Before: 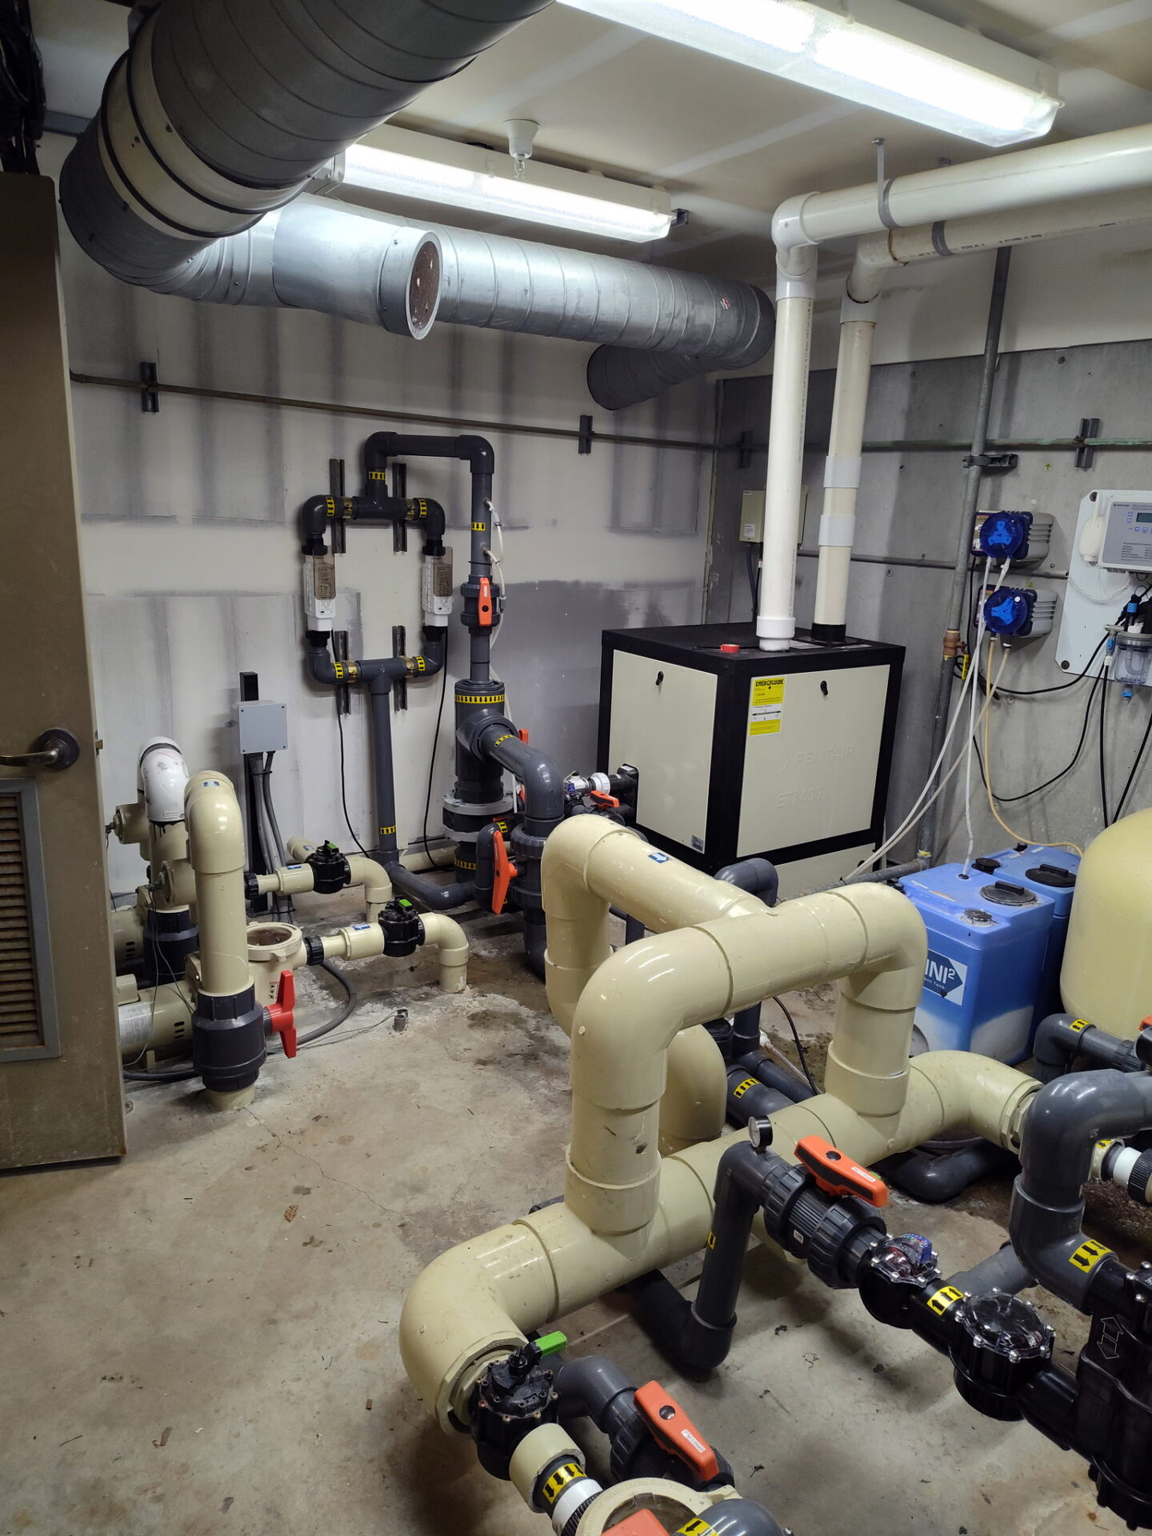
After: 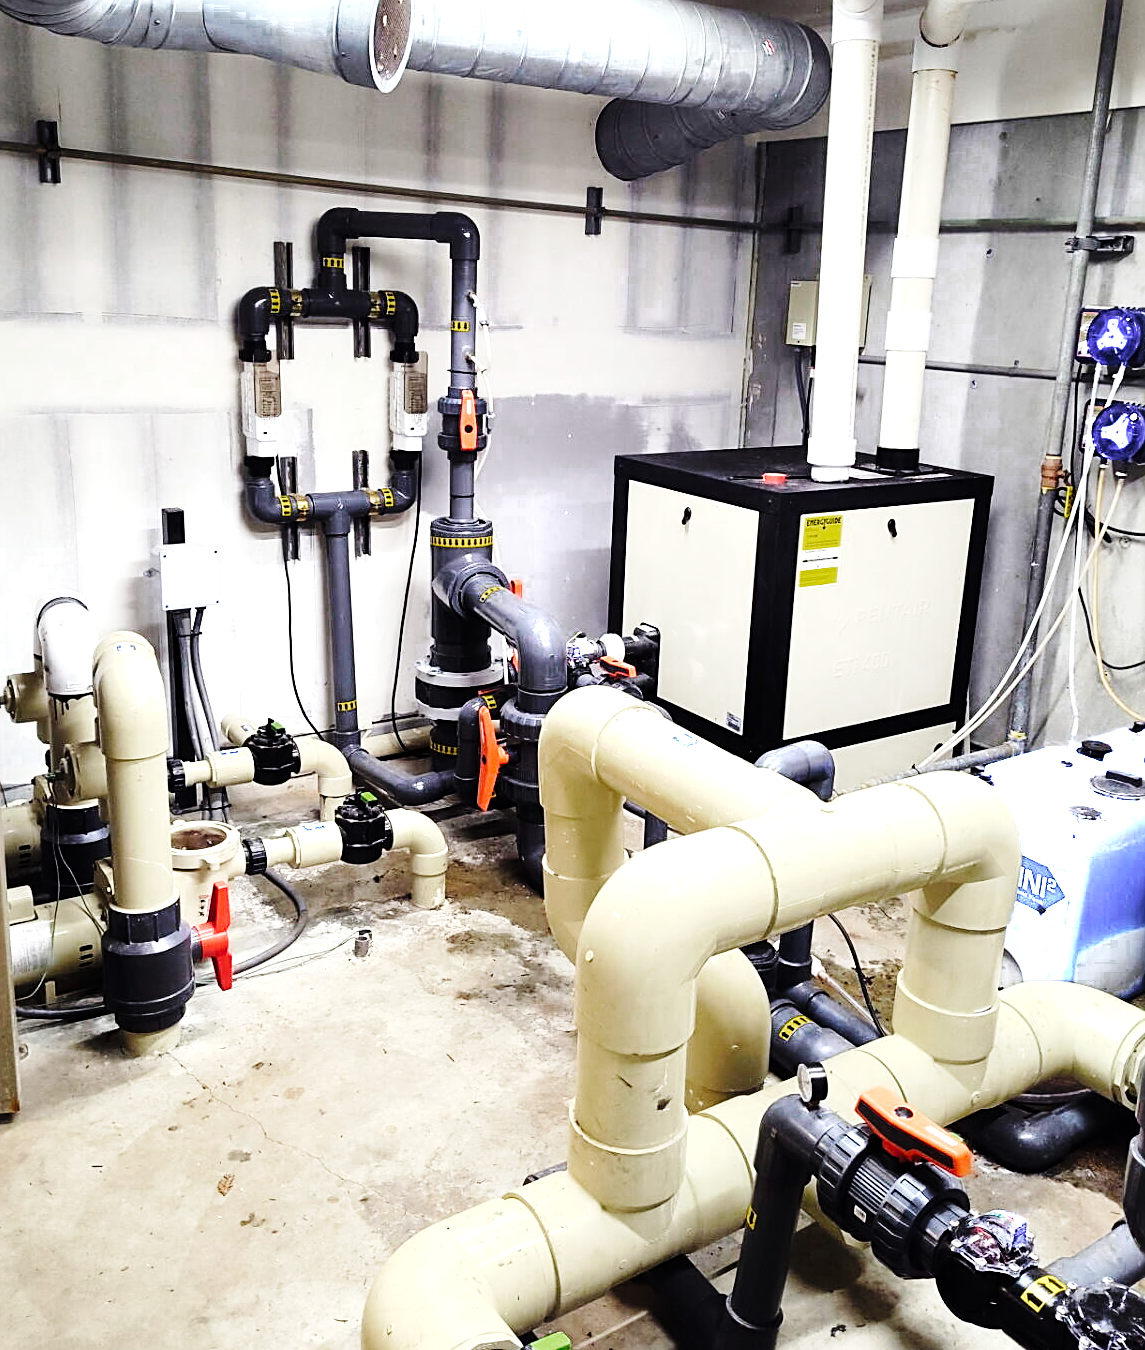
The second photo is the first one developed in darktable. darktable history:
tone equalizer: -8 EV -0.732 EV, -7 EV -0.731 EV, -6 EV -0.628 EV, -5 EV -0.395 EV, -3 EV 0.404 EV, -2 EV 0.6 EV, -1 EV 0.676 EV, +0 EV 0.719 EV
base curve: curves: ch0 [(0, 0) (0.036, 0.025) (0.121, 0.166) (0.206, 0.329) (0.605, 0.79) (1, 1)], preserve colors none
crop: left 9.584%, top 17.293%, right 10.876%, bottom 12.363%
exposure: black level correction 0, exposure 0.589 EV, compensate highlight preservation false
color zones: curves: ch0 [(0.203, 0.433) (0.607, 0.517) (0.697, 0.696) (0.705, 0.897)]
sharpen: on, module defaults
